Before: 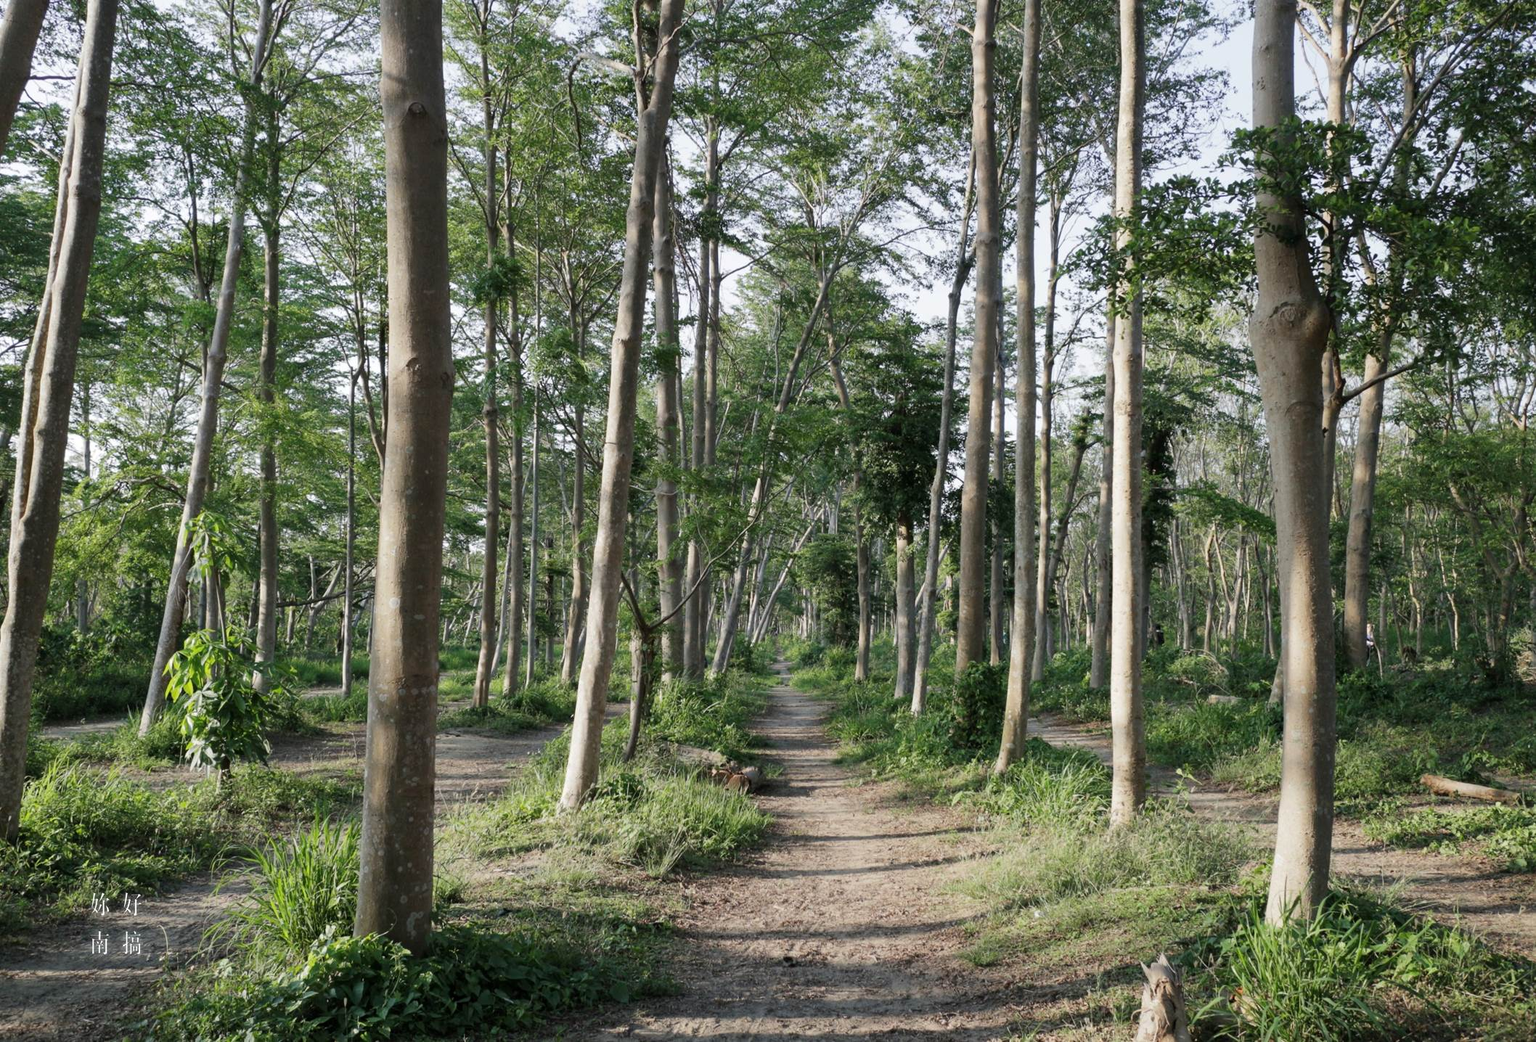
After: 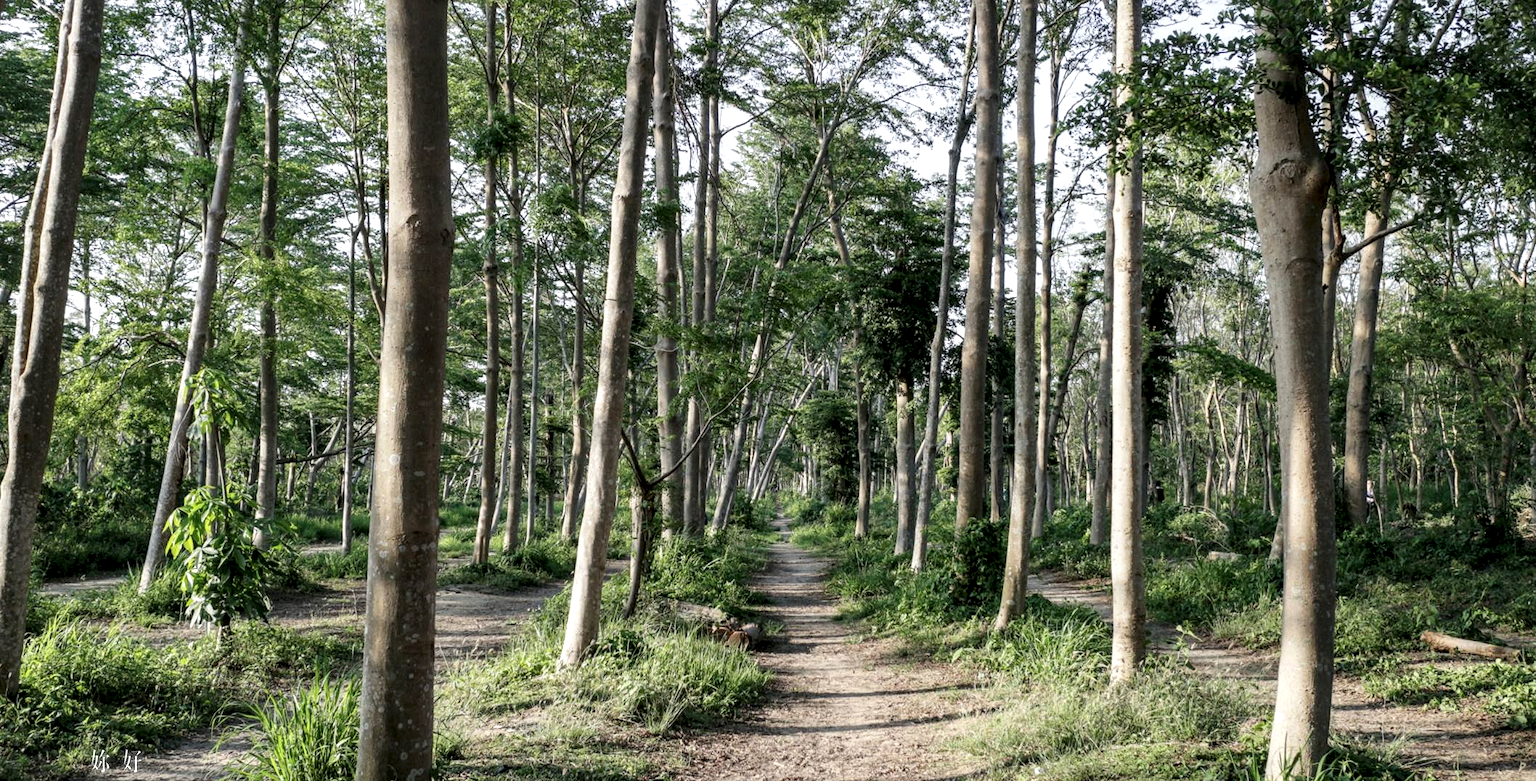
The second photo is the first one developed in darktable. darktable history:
crop: top 13.819%, bottom 11.169%
local contrast: detail 160%
